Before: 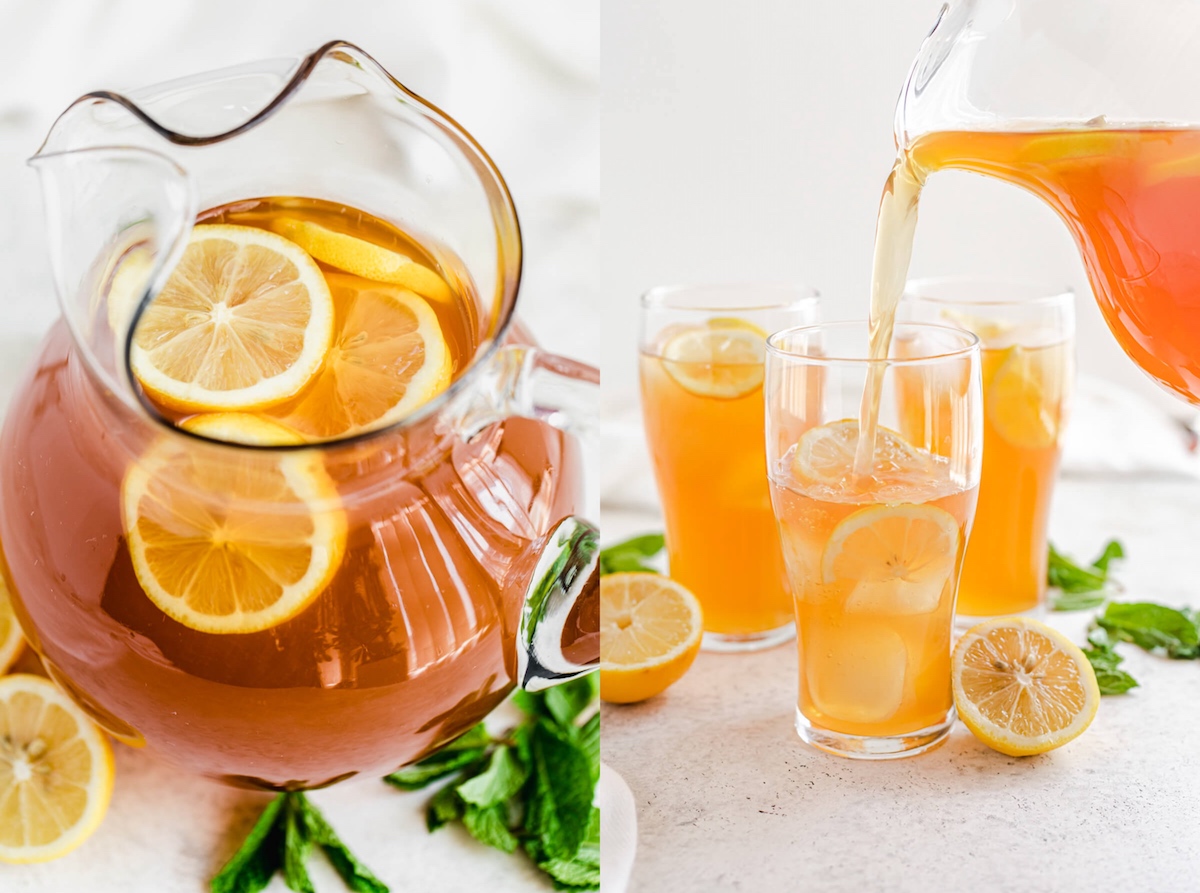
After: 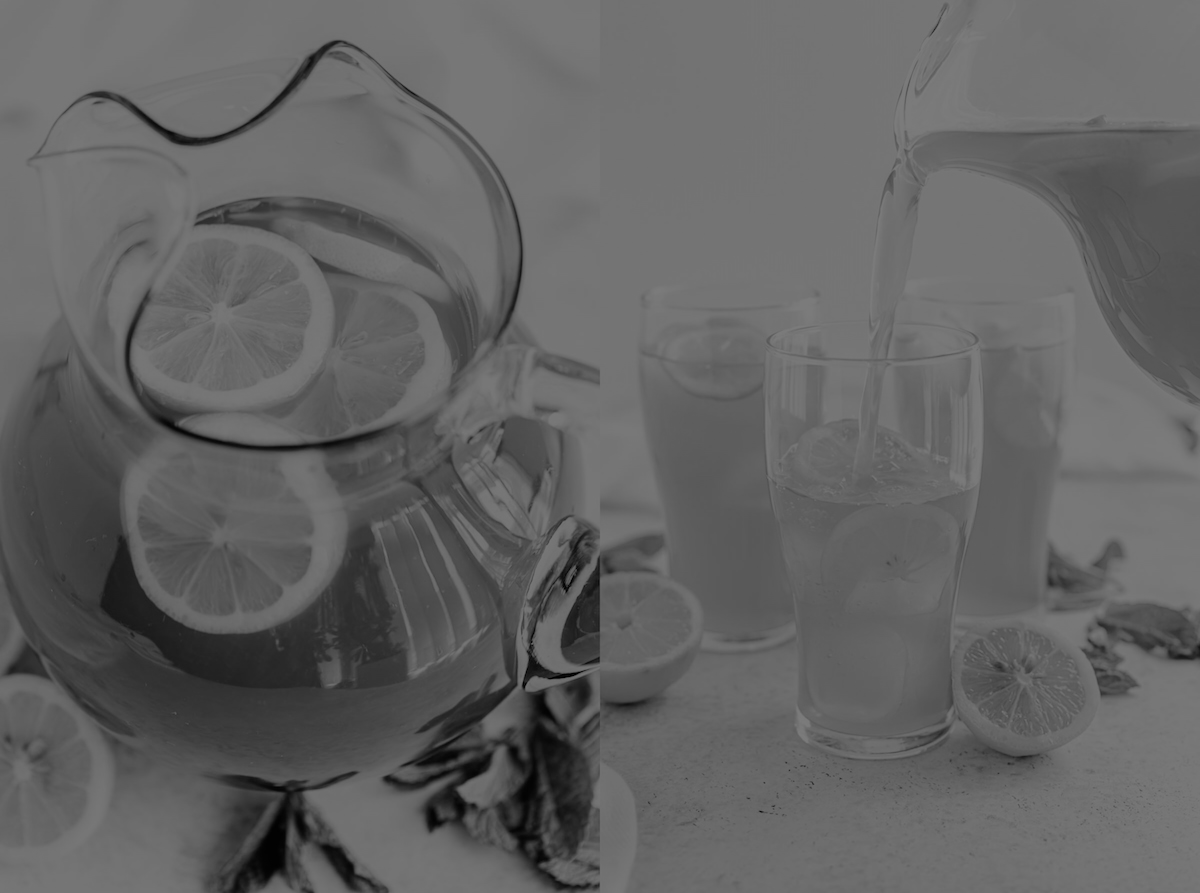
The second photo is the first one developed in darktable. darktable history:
monochrome: on, module defaults
color balance rgb: perceptual brilliance grading › global brilliance -48.39%
